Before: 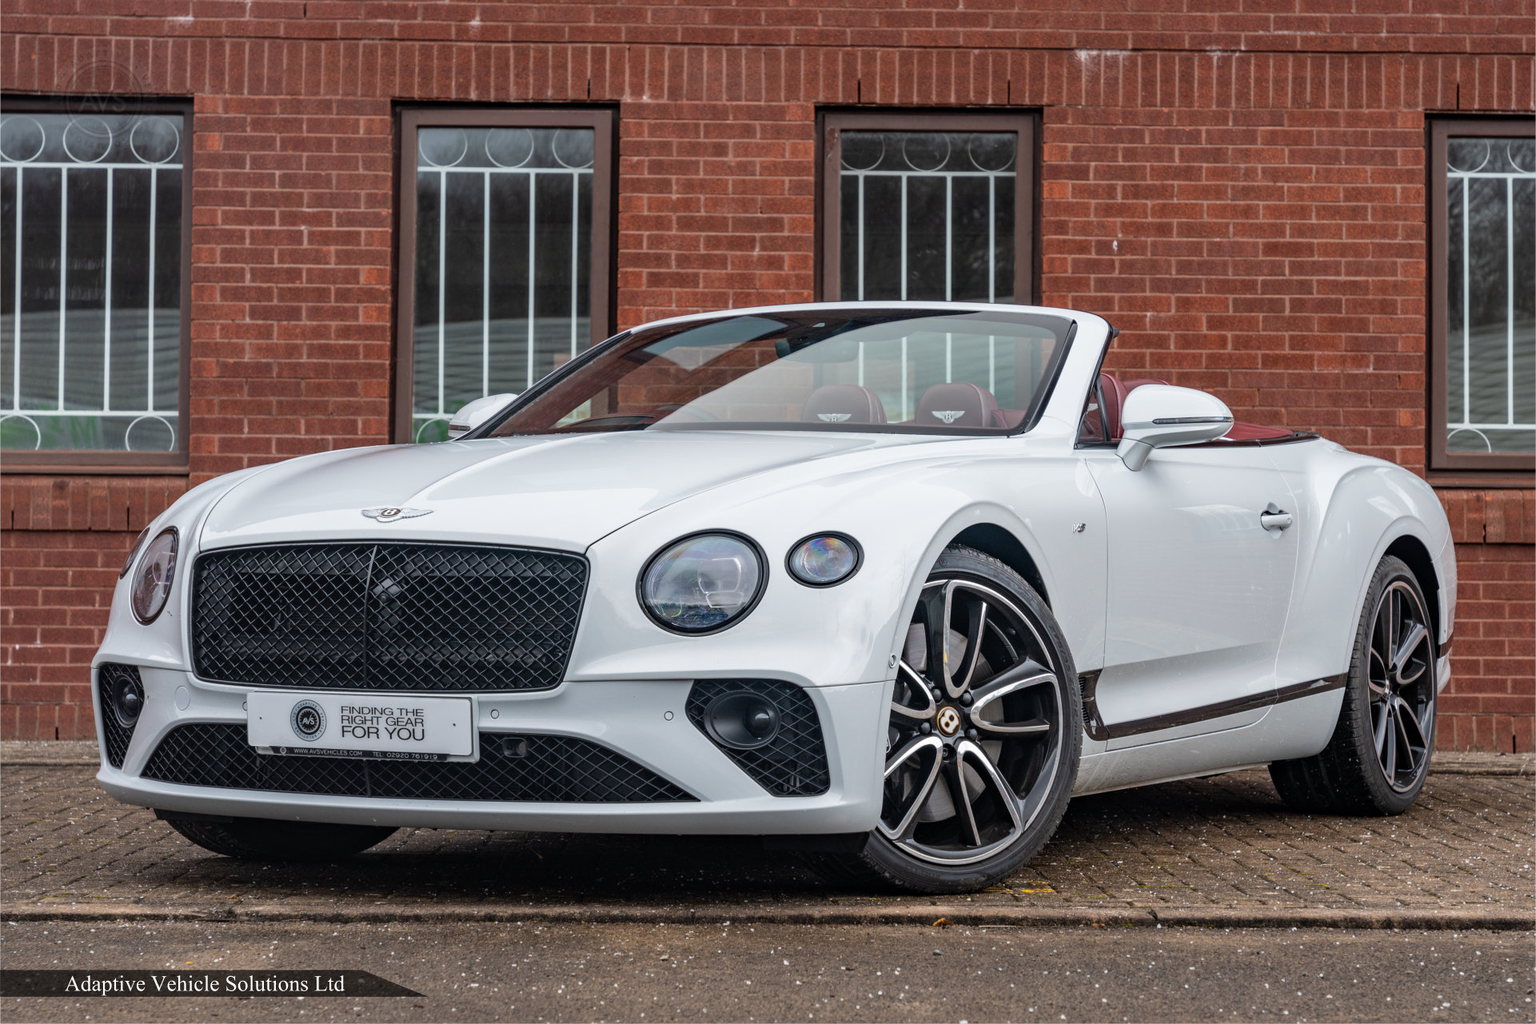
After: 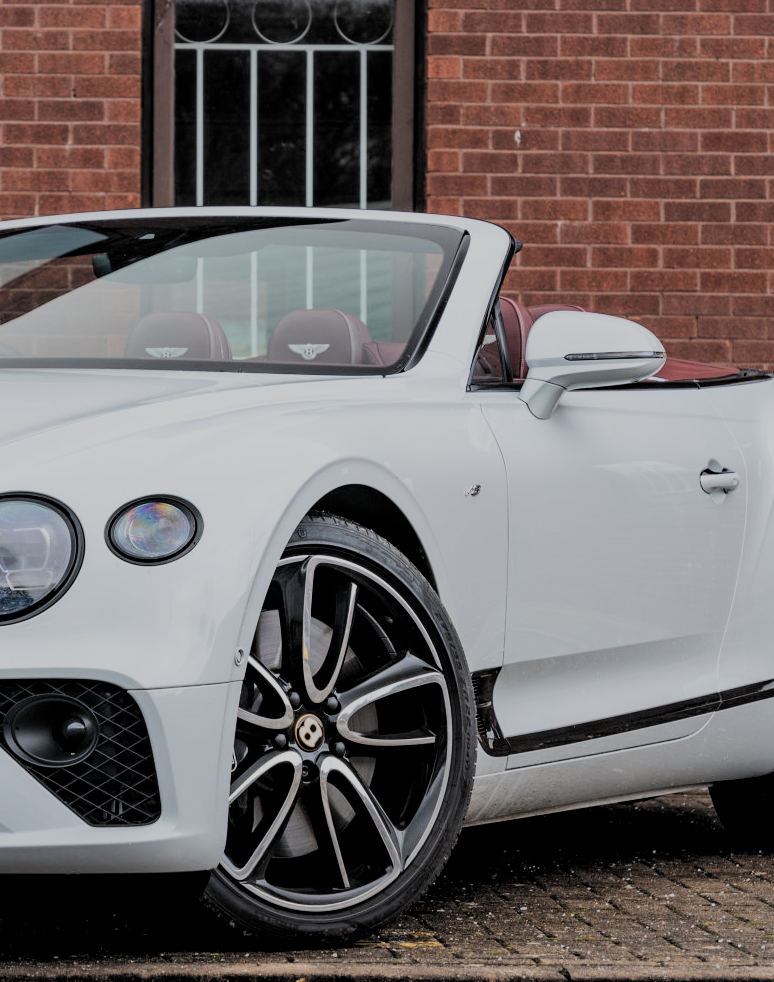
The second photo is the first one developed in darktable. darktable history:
filmic rgb: black relative exposure -4.18 EV, white relative exposure 5.1 EV, threshold 5.98 EV, hardness 2.03, contrast 1.162, color science v5 (2021), contrast in shadows safe, contrast in highlights safe, enable highlight reconstruction true
crop: left 45.7%, top 13.328%, right 13.992%, bottom 9.977%
color balance rgb: linear chroma grading › global chroma 14.57%, perceptual saturation grading › global saturation -32.468%, global vibrance 20%
